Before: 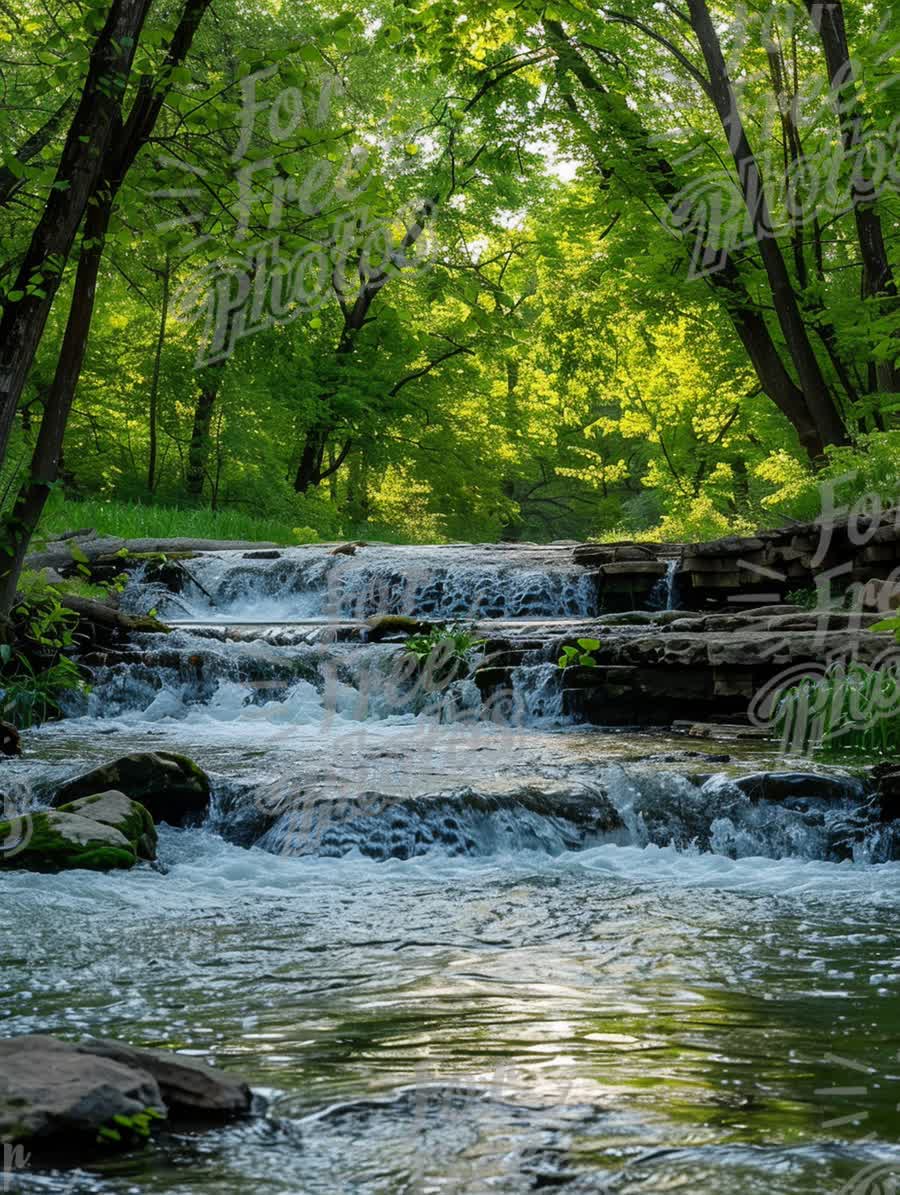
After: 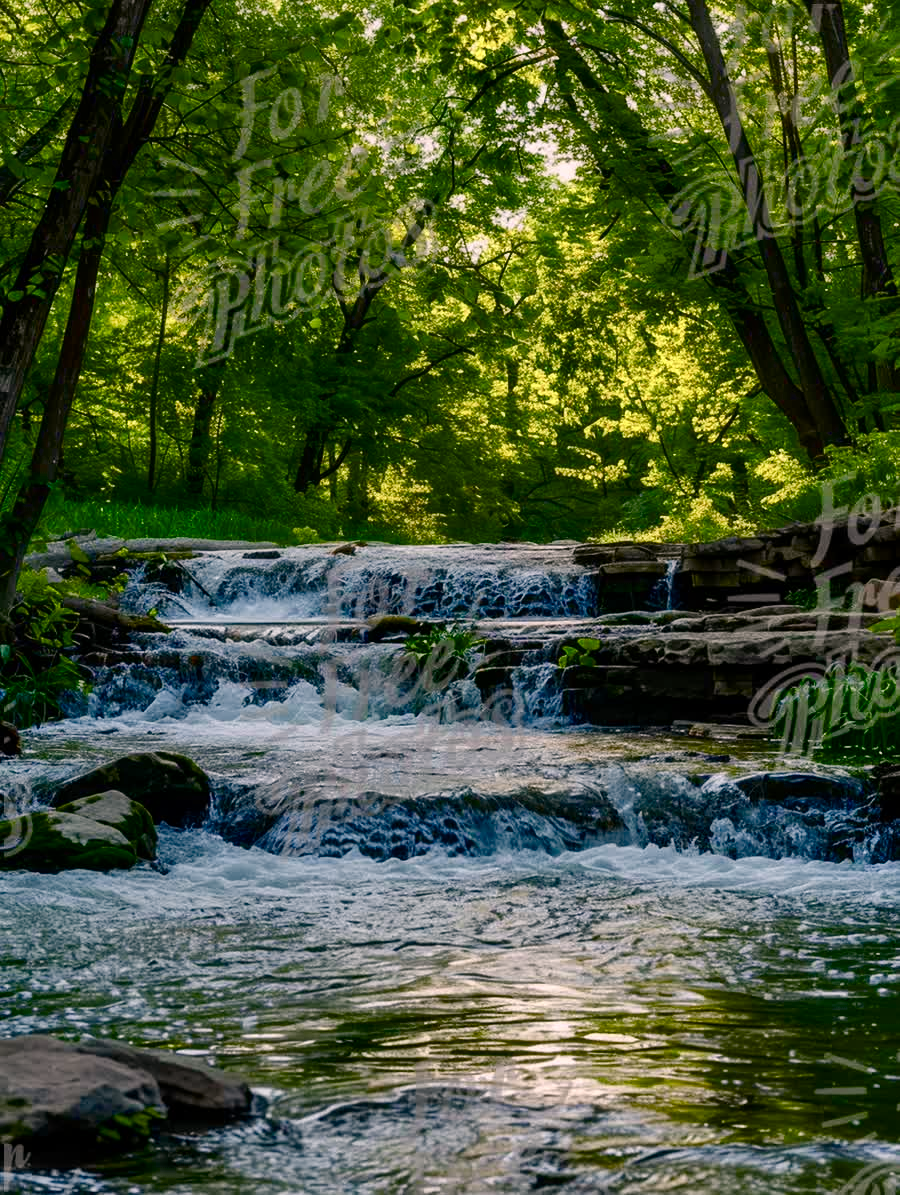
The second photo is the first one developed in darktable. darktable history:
contrast brightness saturation: brightness -0.094
shadows and highlights: shadows 43.79, white point adjustment -1.61, soften with gaussian
color balance rgb: perceptual saturation grading › global saturation 13.8%, perceptual saturation grading › highlights -30.837%, perceptual saturation grading › shadows 50.849%, global vibrance 10.133%, saturation formula JzAzBz (2021)
color correction: highlights a* 7.71, highlights b* 4.23
